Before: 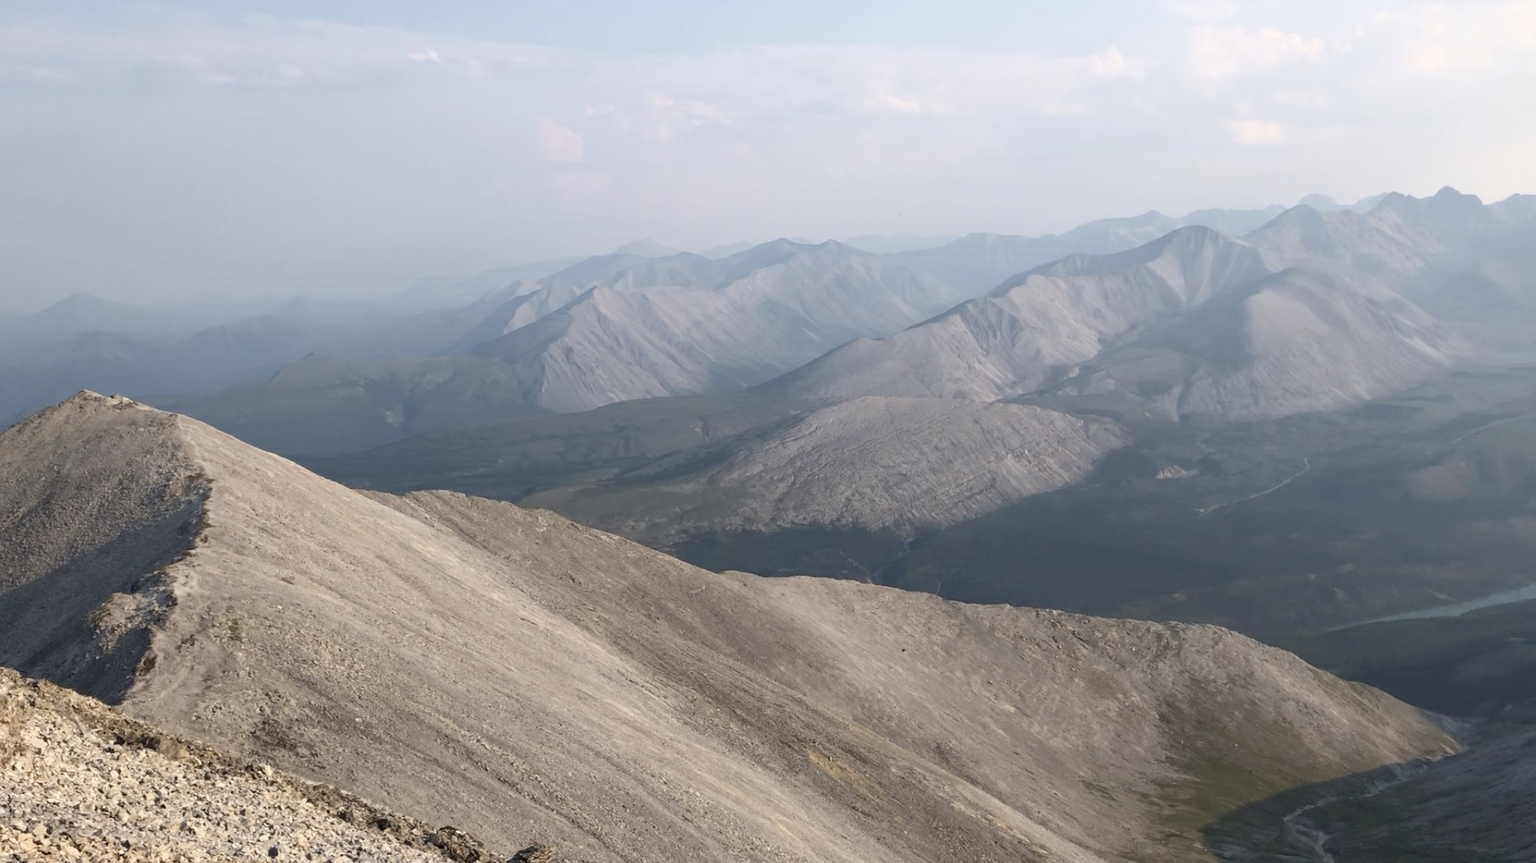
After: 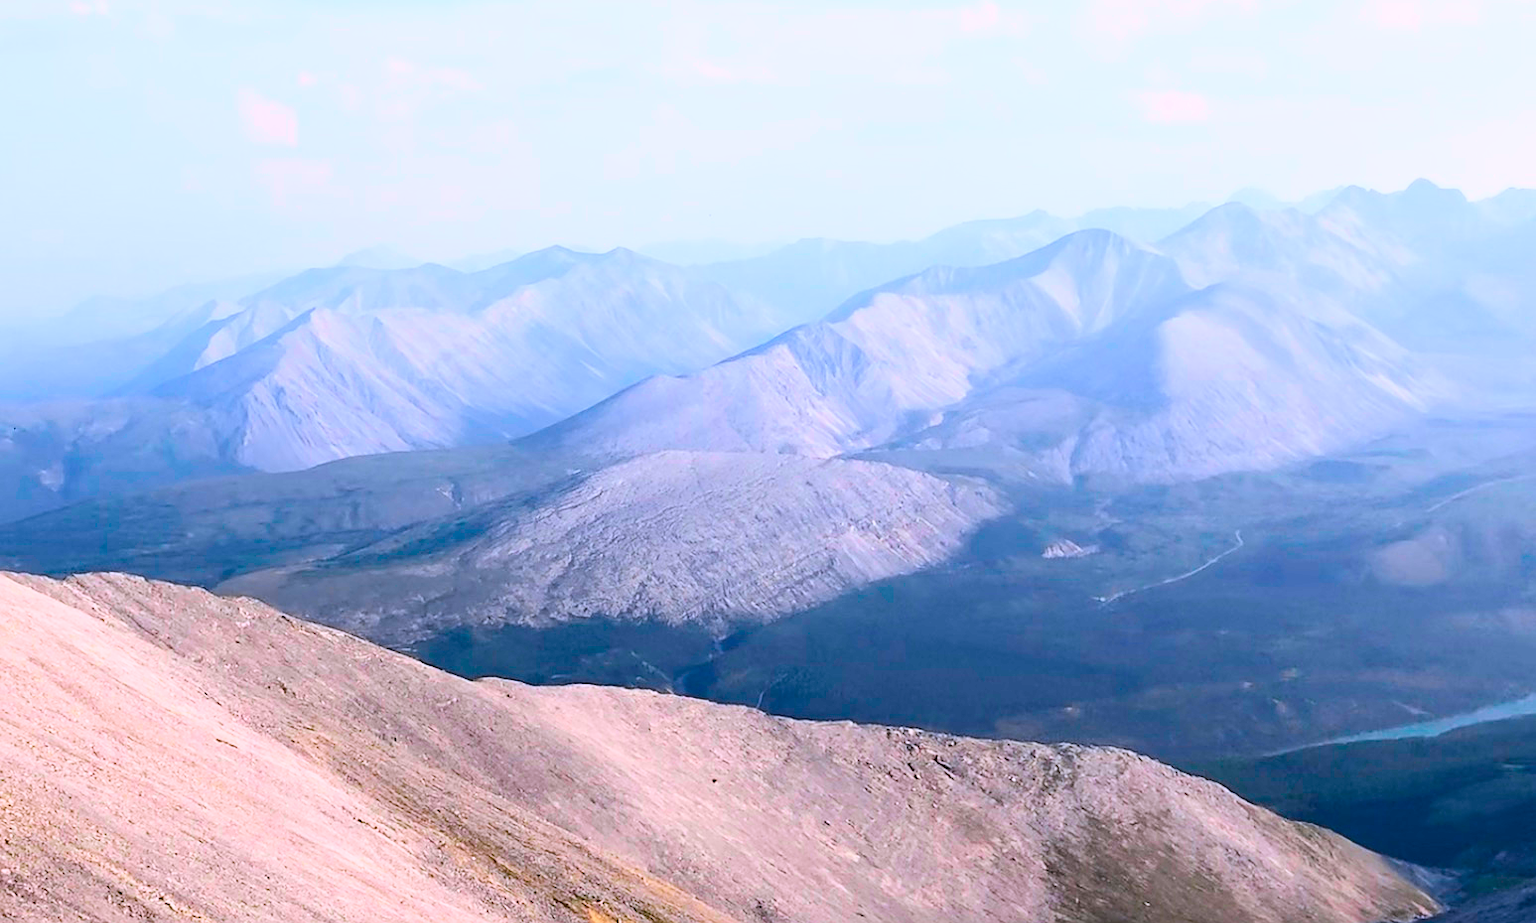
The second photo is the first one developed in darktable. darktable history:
crop: left 23.095%, top 5.827%, bottom 11.854%
tone curve: curves: ch0 [(0, 0.018) (0.162, 0.128) (0.434, 0.478) (0.667, 0.785) (0.819, 0.943) (1, 0.991)]; ch1 [(0, 0) (0.402, 0.36) (0.476, 0.449) (0.506, 0.505) (0.523, 0.518) (0.579, 0.626) (0.641, 0.668) (0.693, 0.745) (0.861, 0.934) (1, 1)]; ch2 [(0, 0) (0.424, 0.388) (0.483, 0.472) (0.503, 0.505) (0.521, 0.519) (0.547, 0.581) (0.582, 0.648) (0.699, 0.759) (0.997, 0.858)], color space Lab, independent channels
contrast brightness saturation: contrast 0.18, saturation 0.3
white balance: red 1.004, blue 1.096
filmic rgb: black relative exposure -5.83 EV, white relative exposure 3.4 EV, hardness 3.68
color balance rgb: perceptual saturation grading › global saturation 25%, perceptual brilliance grading › mid-tones 10%, perceptual brilliance grading › shadows 15%, global vibrance 20%
tone equalizer: on, module defaults
sharpen: on, module defaults
